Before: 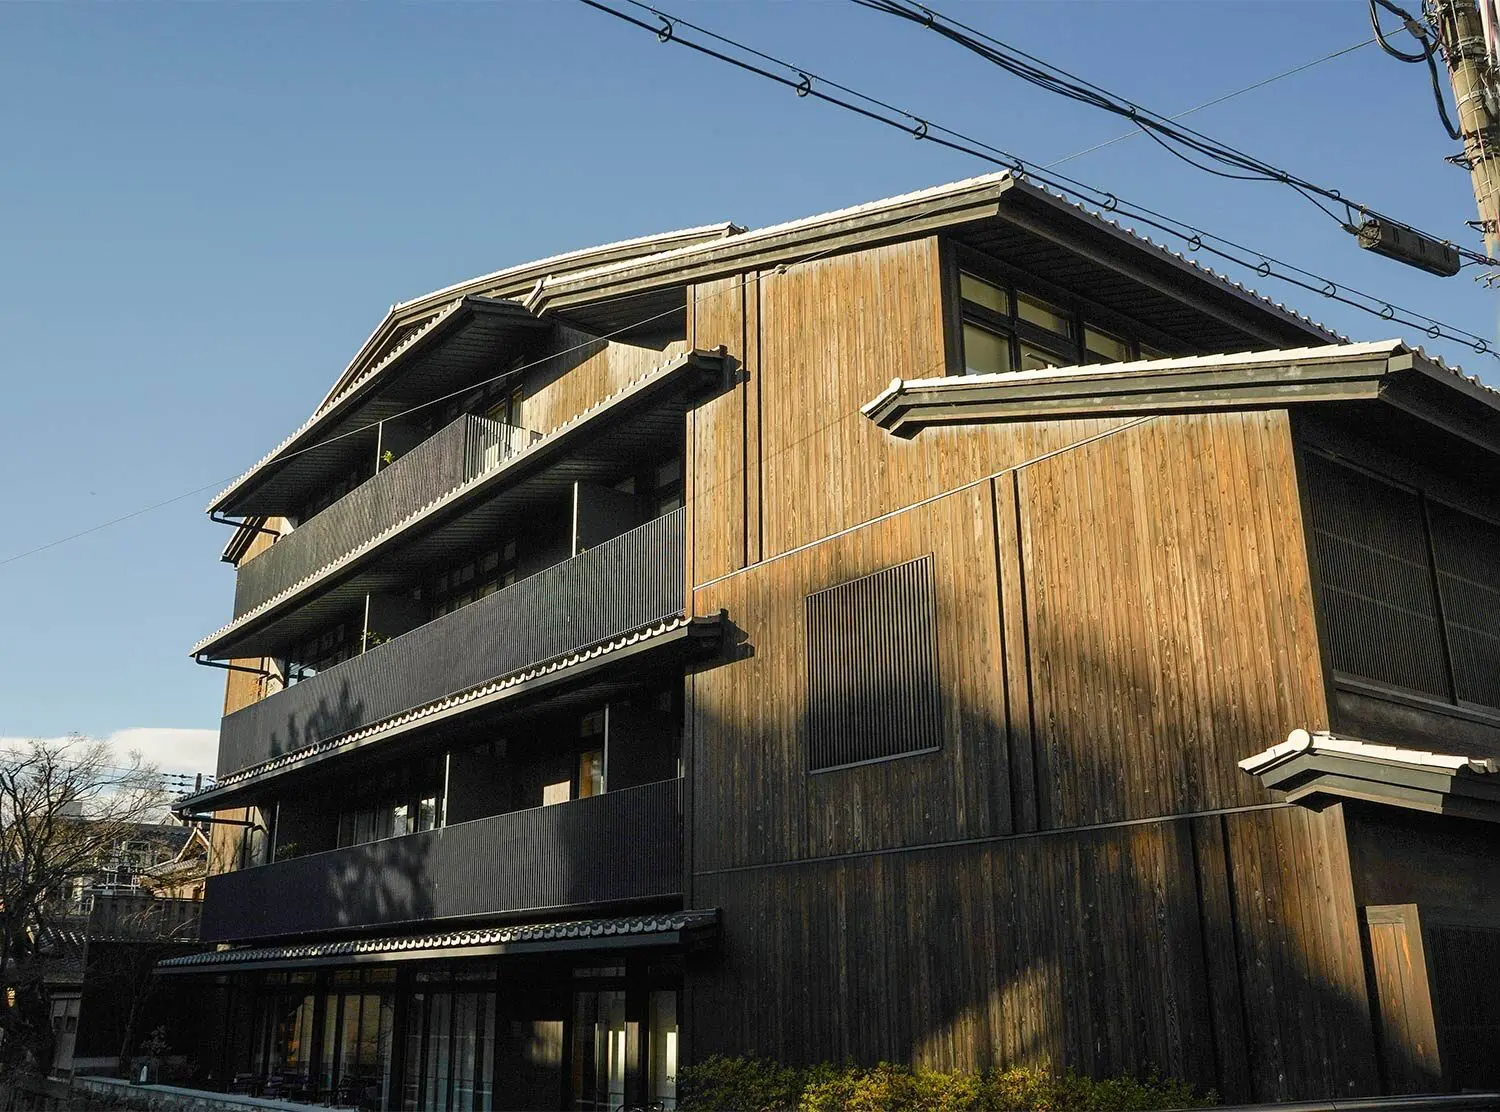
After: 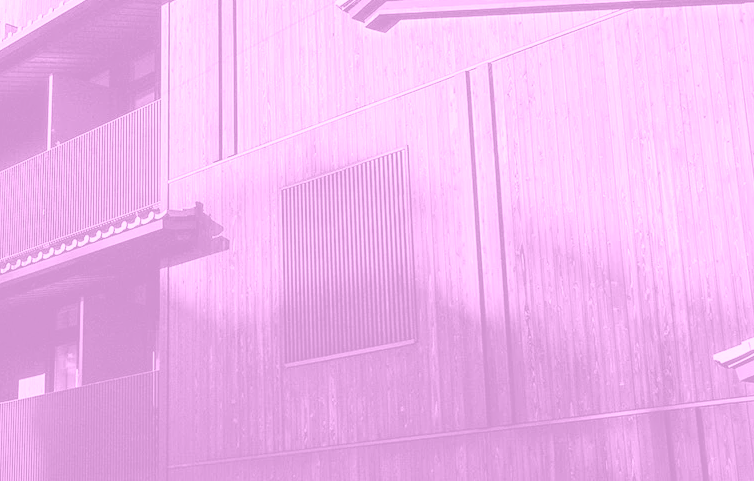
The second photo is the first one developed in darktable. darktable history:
exposure: exposure 0.217 EV, compensate highlight preservation false
colorize: hue 331.2°, saturation 75%, source mix 30.28%, lightness 70.52%, version 1
color zones: curves: ch0 [(0.224, 0.526) (0.75, 0.5)]; ch1 [(0.055, 0.526) (0.224, 0.761) (0.377, 0.526) (0.75, 0.5)]
crop: left 35.03%, top 36.625%, right 14.663%, bottom 20.057%
